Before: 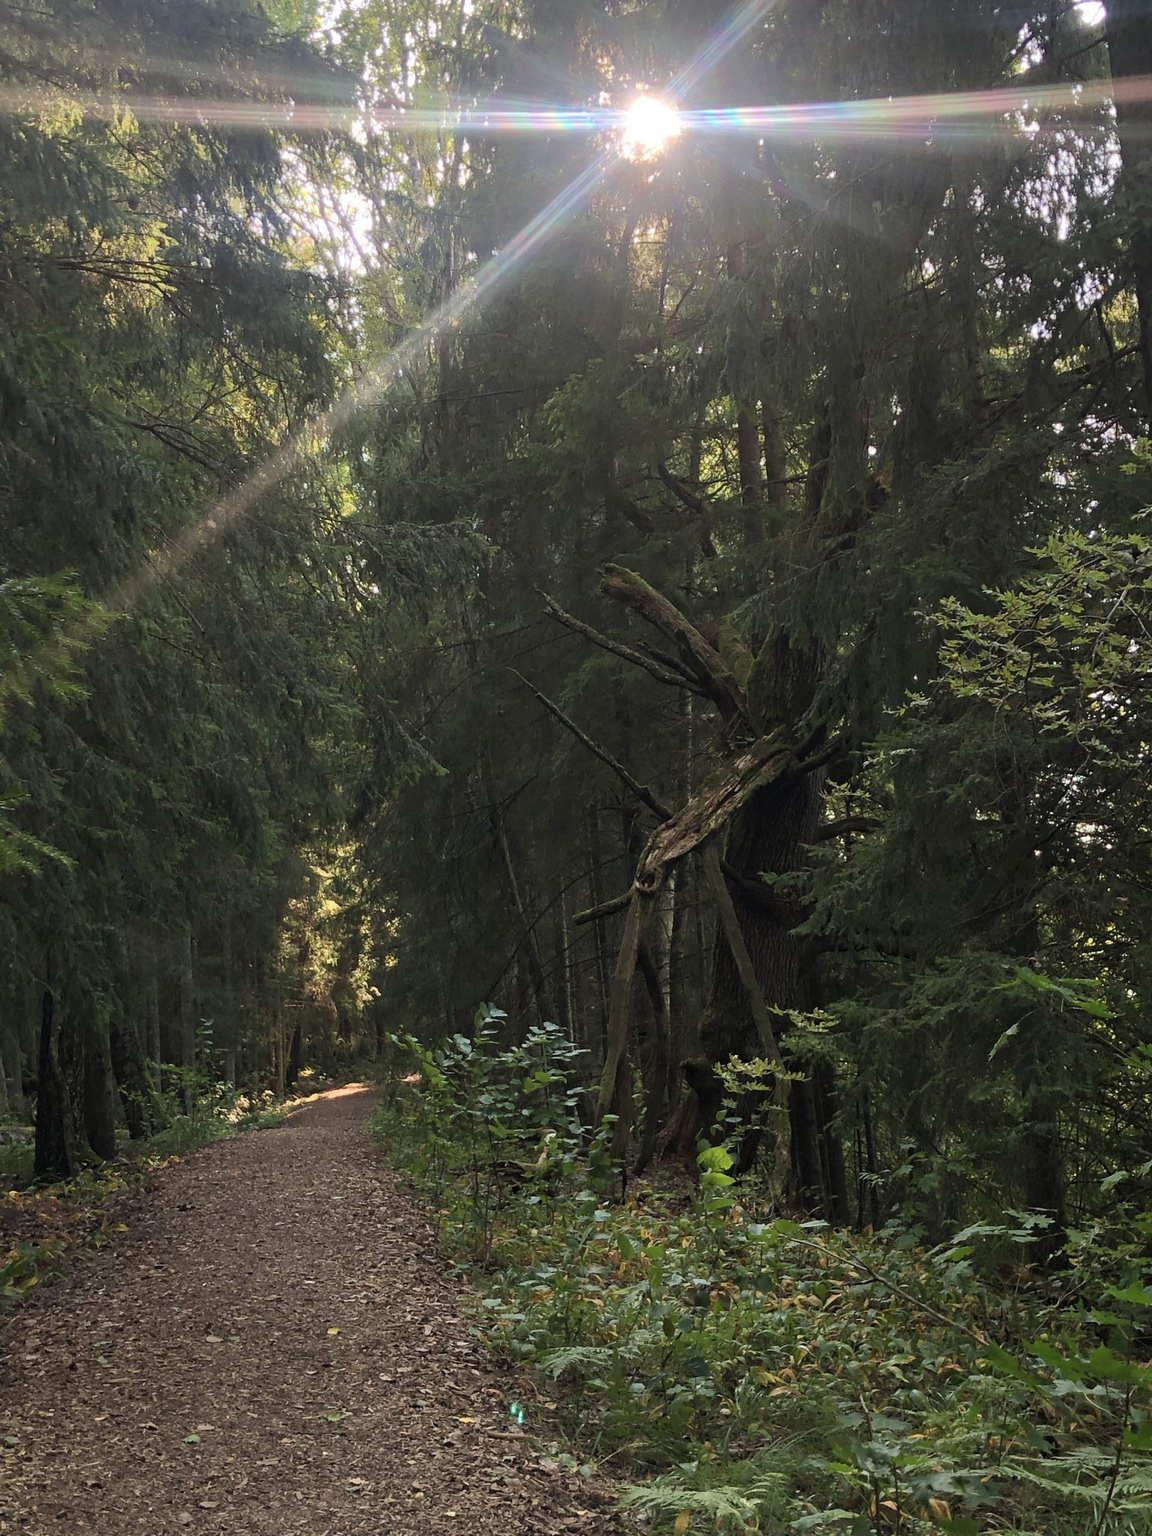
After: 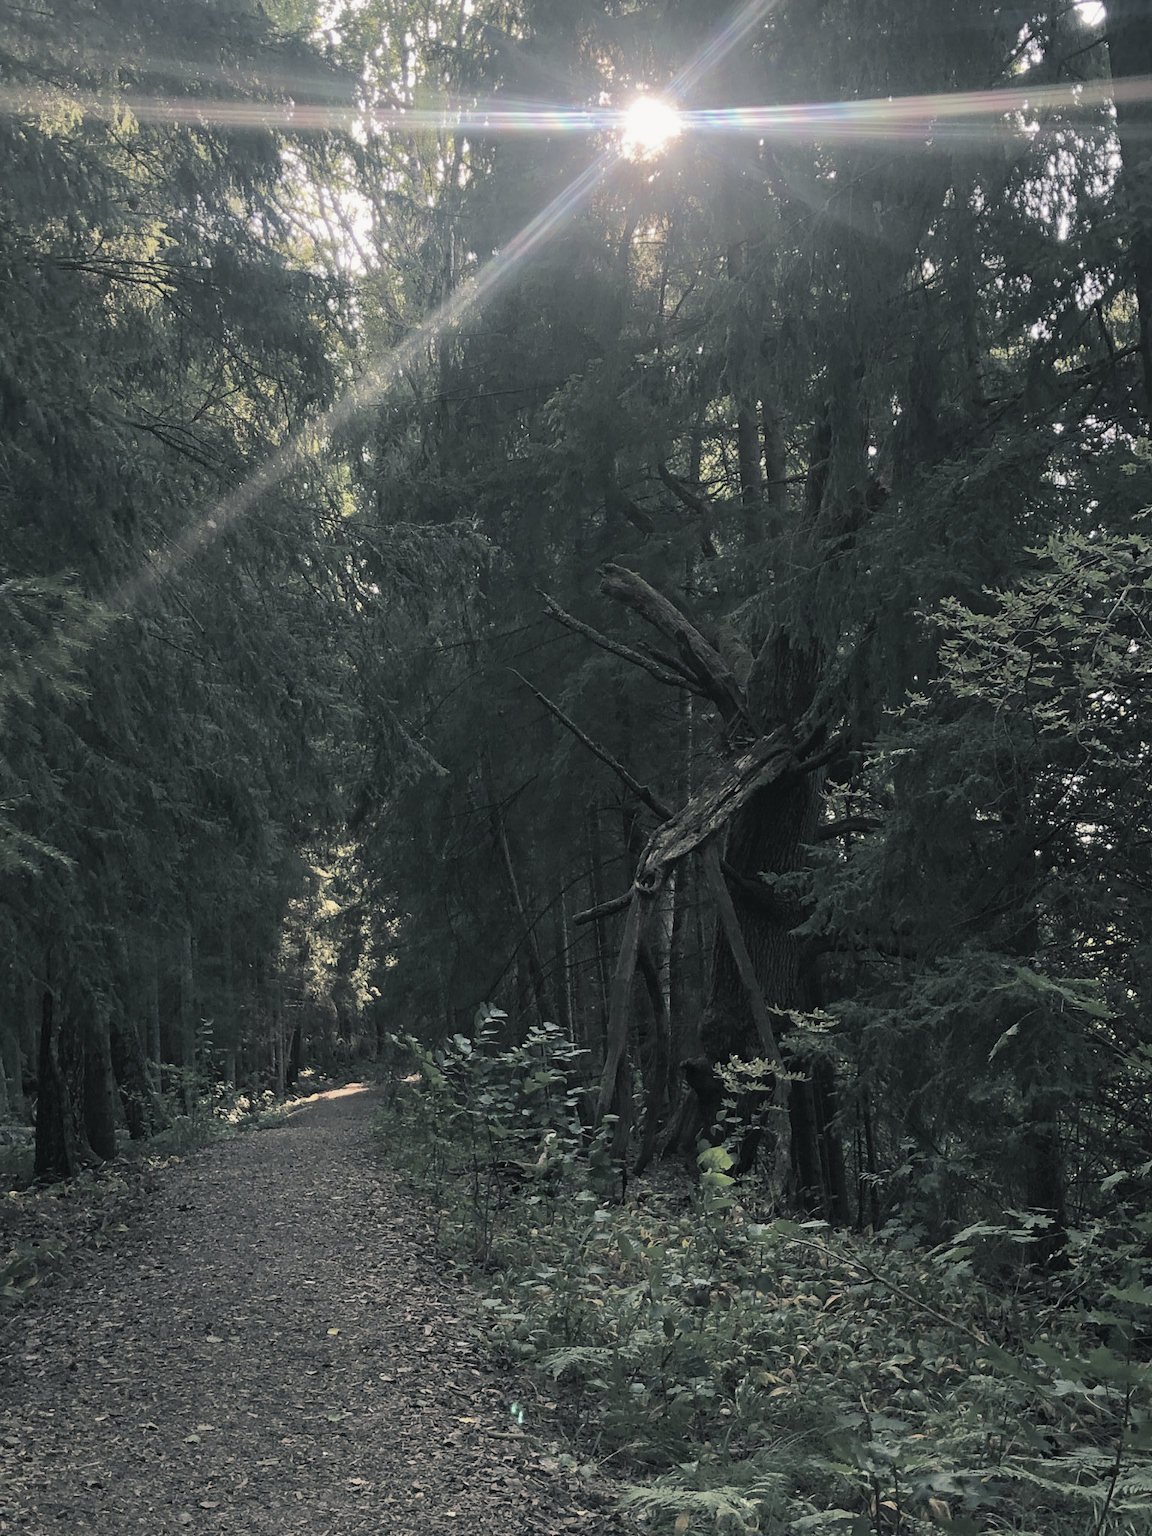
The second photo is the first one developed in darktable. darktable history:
contrast brightness saturation: contrast -0.05, saturation -0.41
split-toning: shadows › hue 201.6°, shadows › saturation 0.16, highlights › hue 50.4°, highlights › saturation 0.2, balance -49.9
